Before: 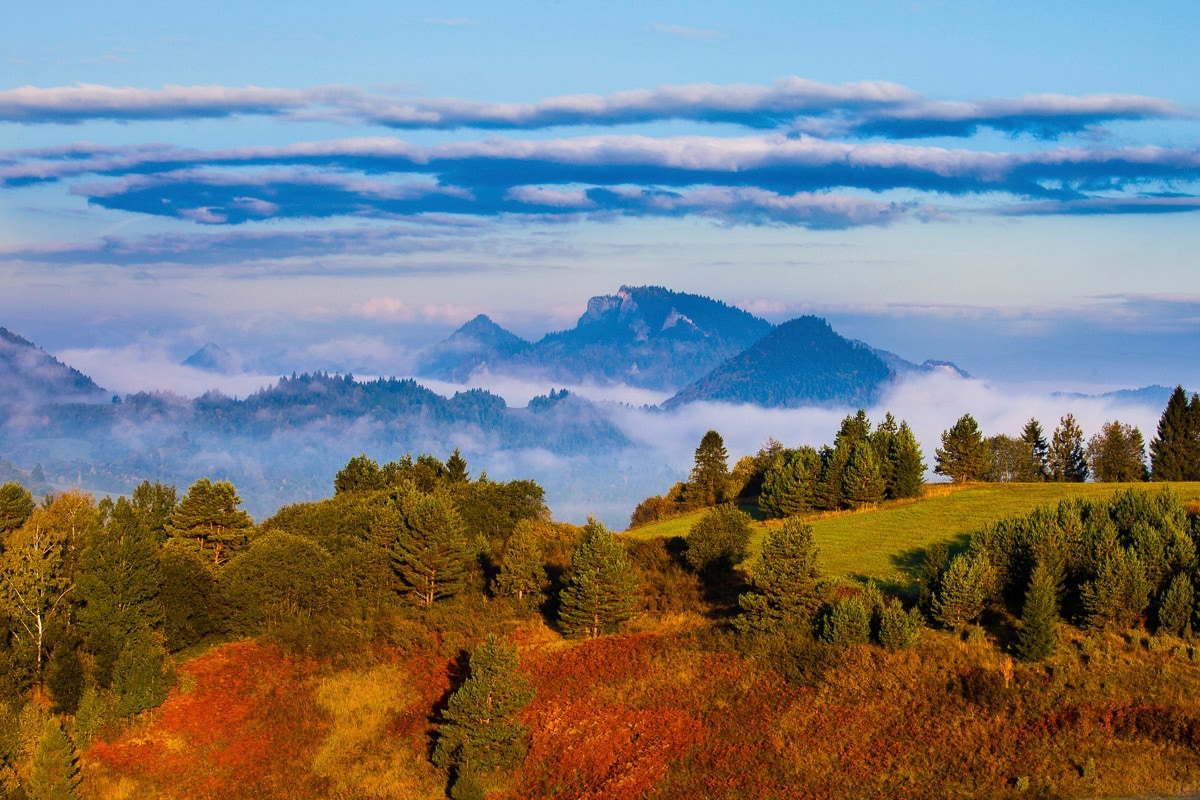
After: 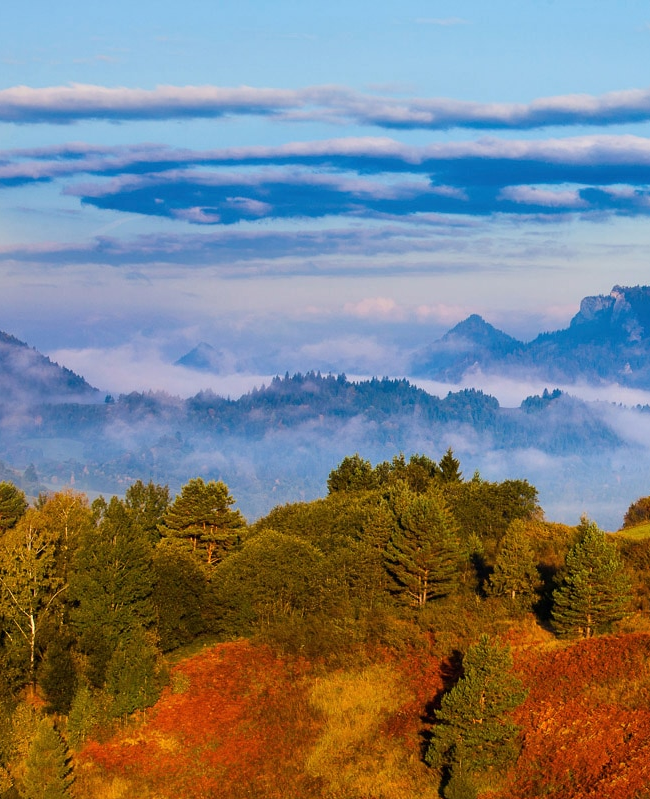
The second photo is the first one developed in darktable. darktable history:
crop: left 0.598%, right 45.206%, bottom 0.082%
